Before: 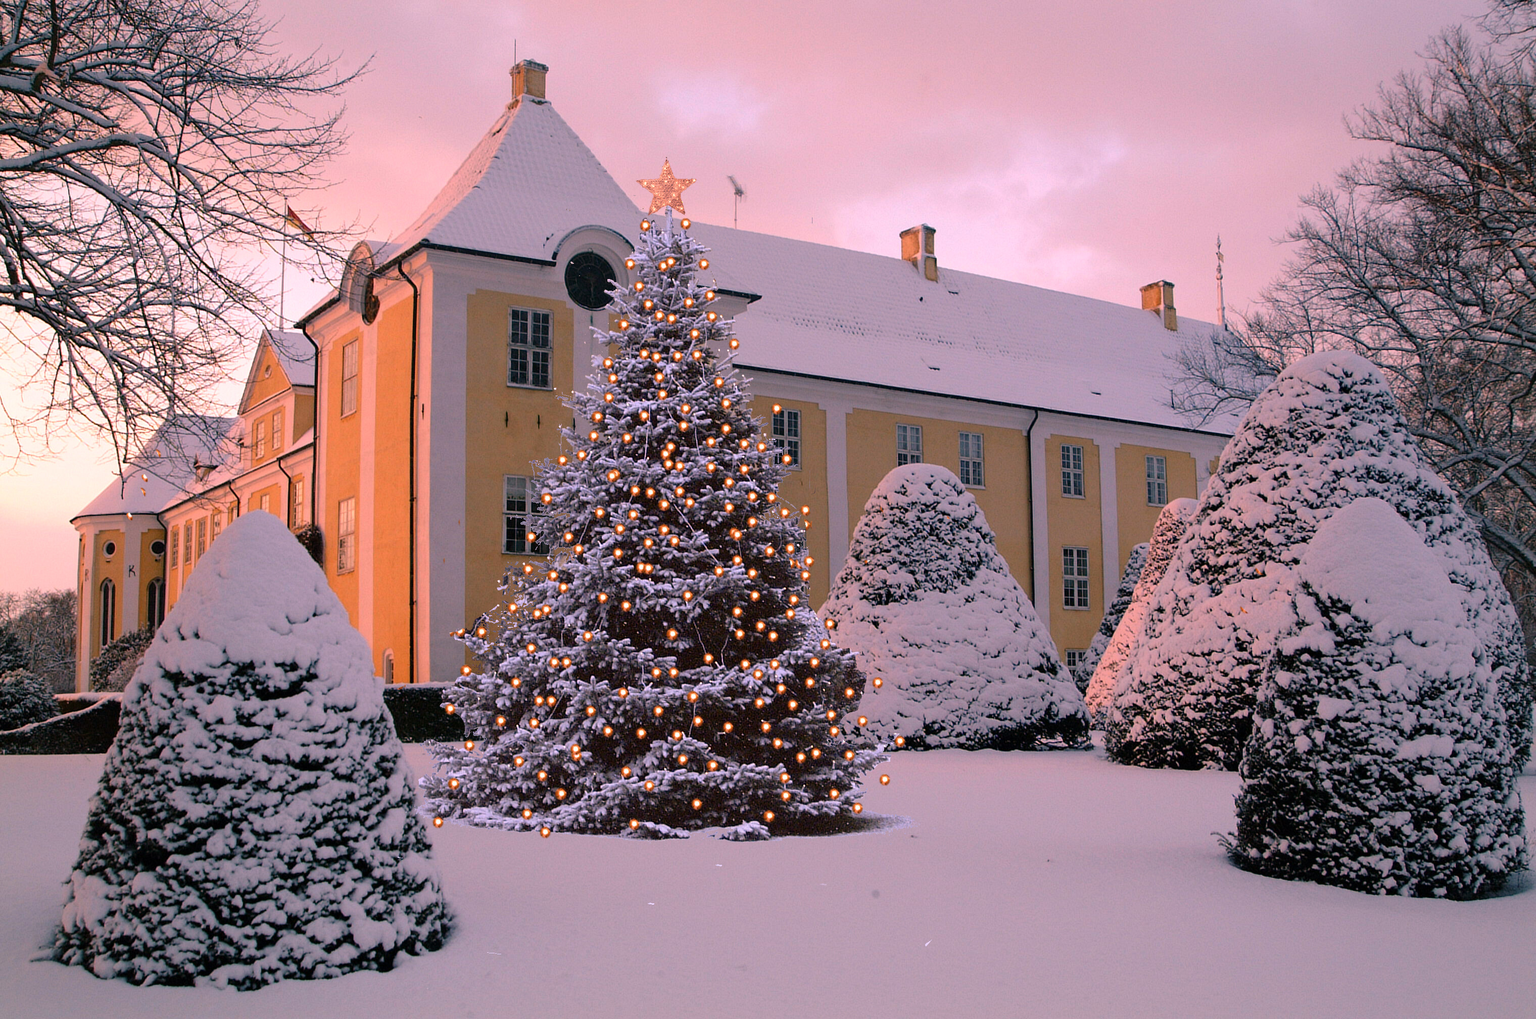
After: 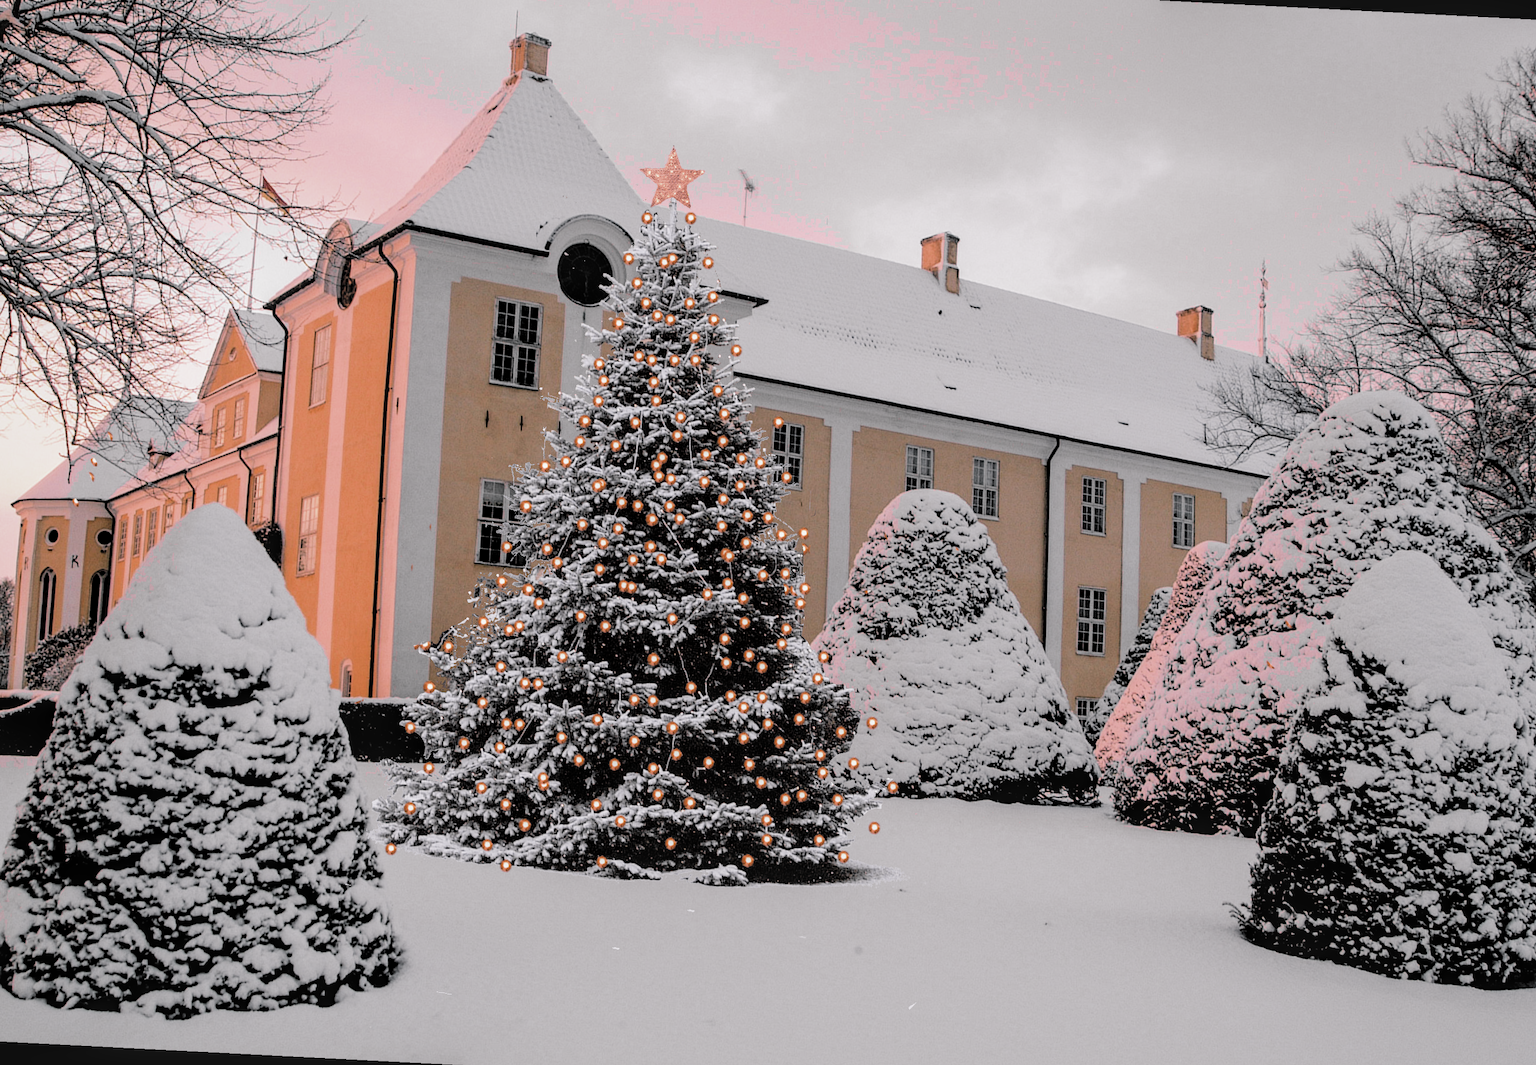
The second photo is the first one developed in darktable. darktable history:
color zones: curves: ch0 [(0.004, 0.388) (0.125, 0.392) (0.25, 0.404) (0.375, 0.5) (0.5, 0.5) (0.625, 0.5) (0.75, 0.5) (0.875, 0.5)]; ch1 [(0, 0.5) (0.125, 0.5) (0.25, 0.5) (0.375, 0.124) (0.524, 0.124) (0.645, 0.128) (0.789, 0.132) (0.914, 0.096) (0.998, 0.068)]
local contrast: detail 130%
filmic rgb: black relative exposure -5.11 EV, white relative exposure 3.99 EV, threshold 5.94 EV, hardness 2.89, contrast 1.3, highlights saturation mix -29.86%, iterations of high-quality reconstruction 0, enable highlight reconstruction true
crop and rotate: angle -2.94°, left 5.4%, top 5.189%, right 4.785%, bottom 4.598%
contrast brightness saturation: brightness 0.283
color correction: highlights b* 0.028, saturation 0.783
